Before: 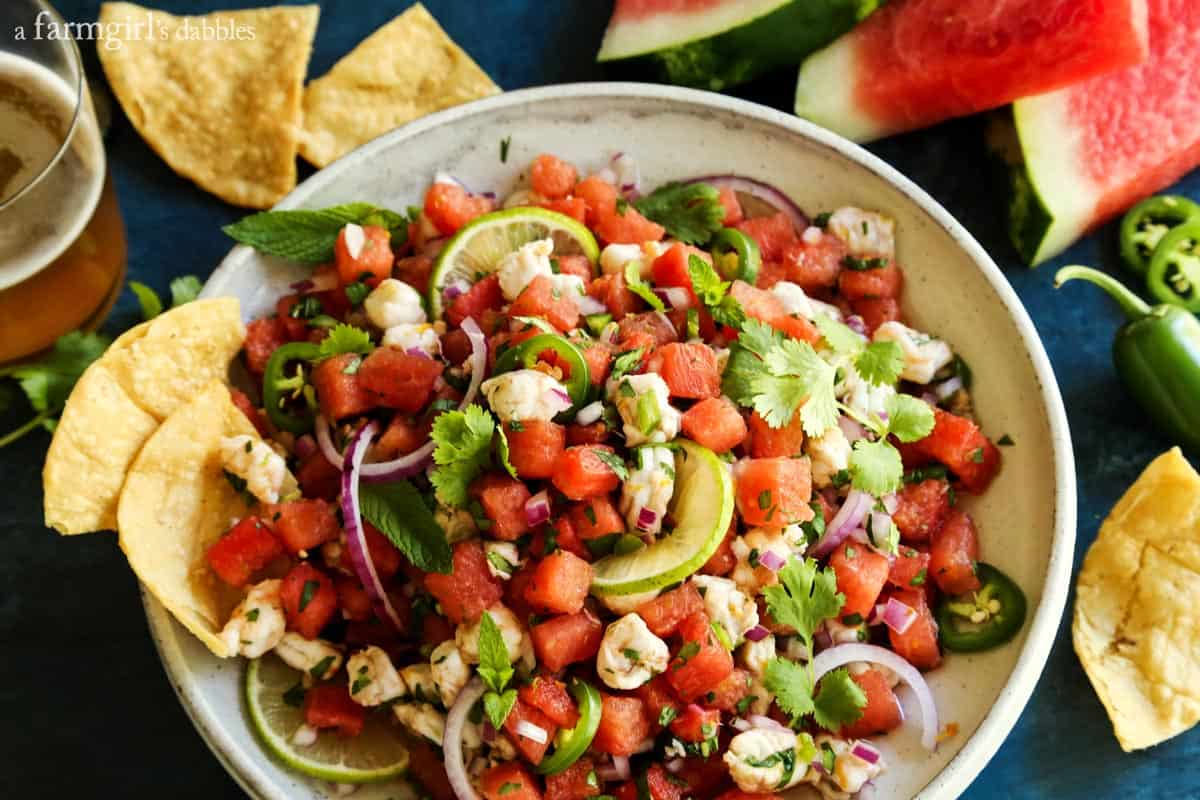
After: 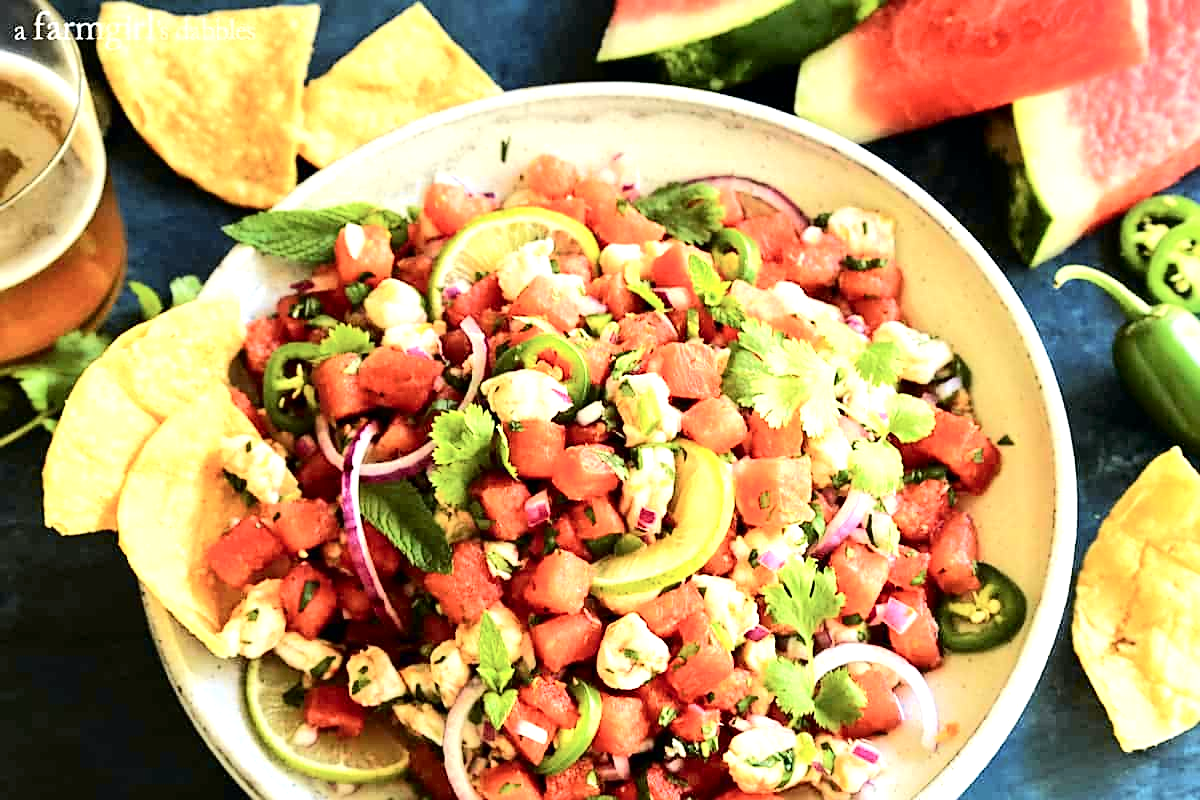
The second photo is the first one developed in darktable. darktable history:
sharpen: on, module defaults
exposure: black level correction 0, exposure 1.095 EV, compensate highlight preservation false
tone curve: curves: ch0 [(0, 0) (0.037, 0.011) (0.135, 0.093) (0.266, 0.281) (0.461, 0.555) (0.581, 0.716) (0.675, 0.793) (0.767, 0.849) (0.91, 0.924) (1, 0.979)]; ch1 [(0, 0) (0.292, 0.278) (0.419, 0.423) (0.493, 0.492) (0.506, 0.5) (0.534, 0.529) (0.562, 0.562) (0.641, 0.663) (0.754, 0.76) (1, 1)]; ch2 [(0, 0) (0.294, 0.3) (0.361, 0.372) (0.429, 0.445) (0.478, 0.486) (0.502, 0.498) (0.518, 0.522) (0.531, 0.549) (0.561, 0.579) (0.64, 0.645) (0.7, 0.7) (0.861, 0.808) (1, 0.951)], color space Lab, independent channels, preserve colors none
